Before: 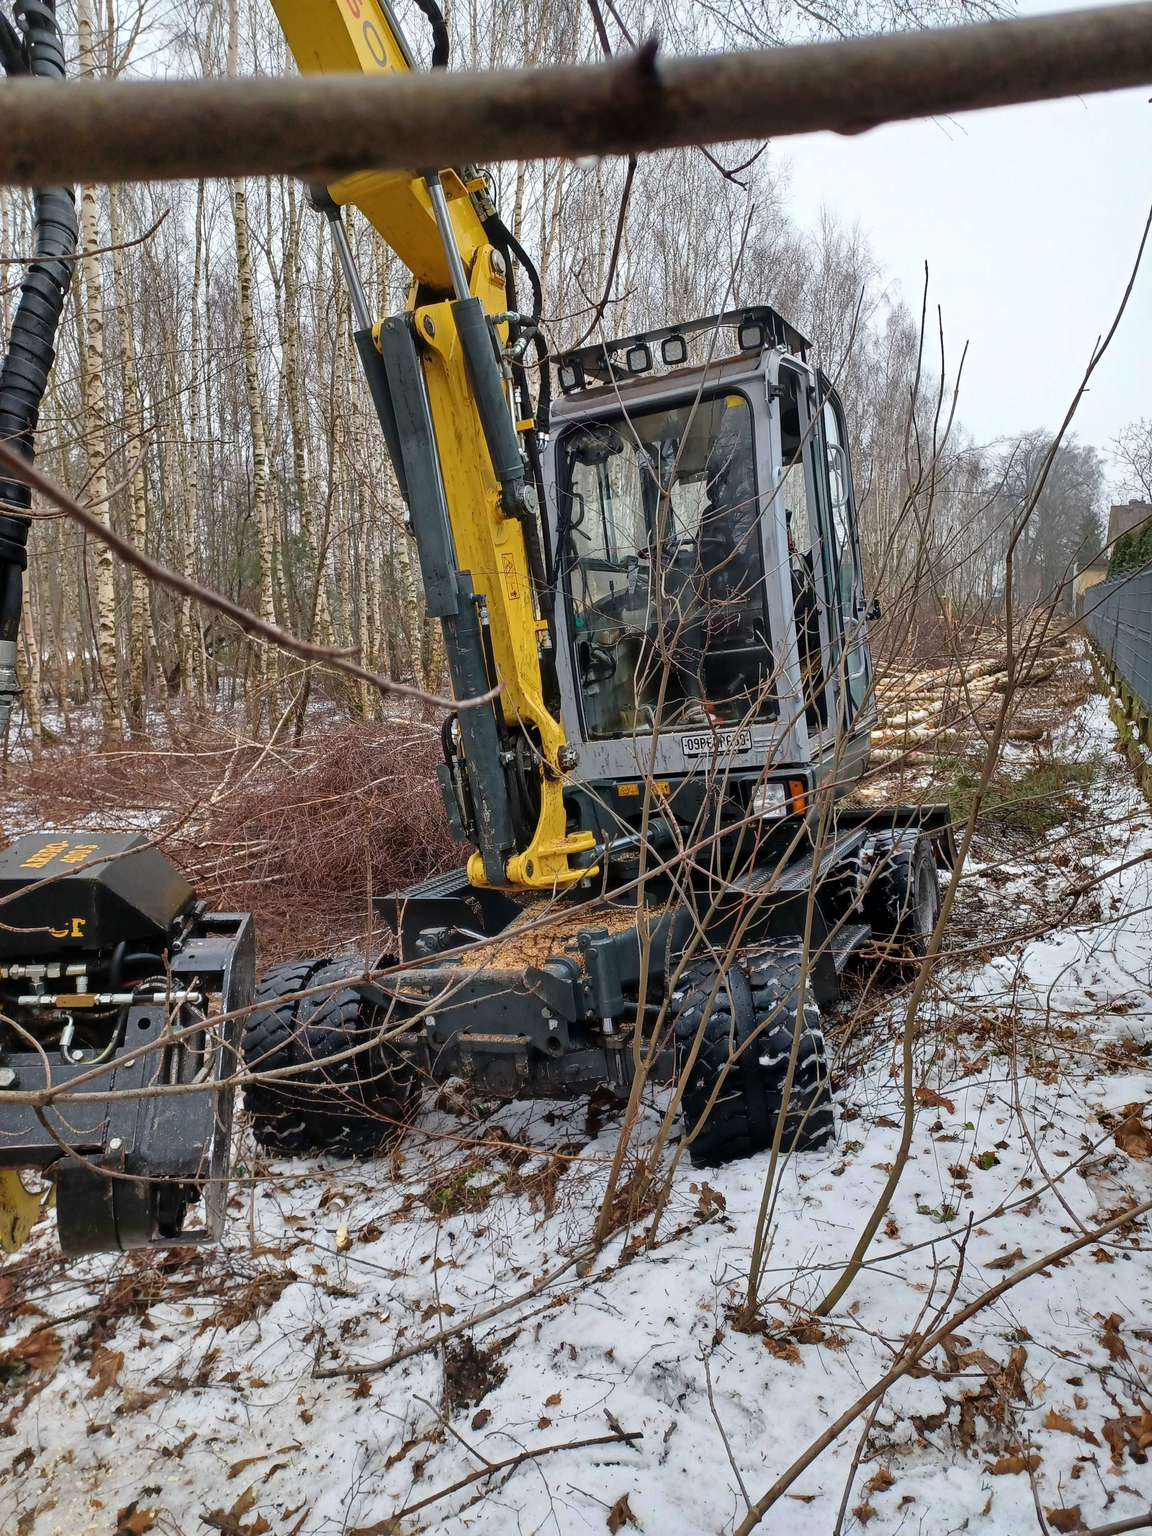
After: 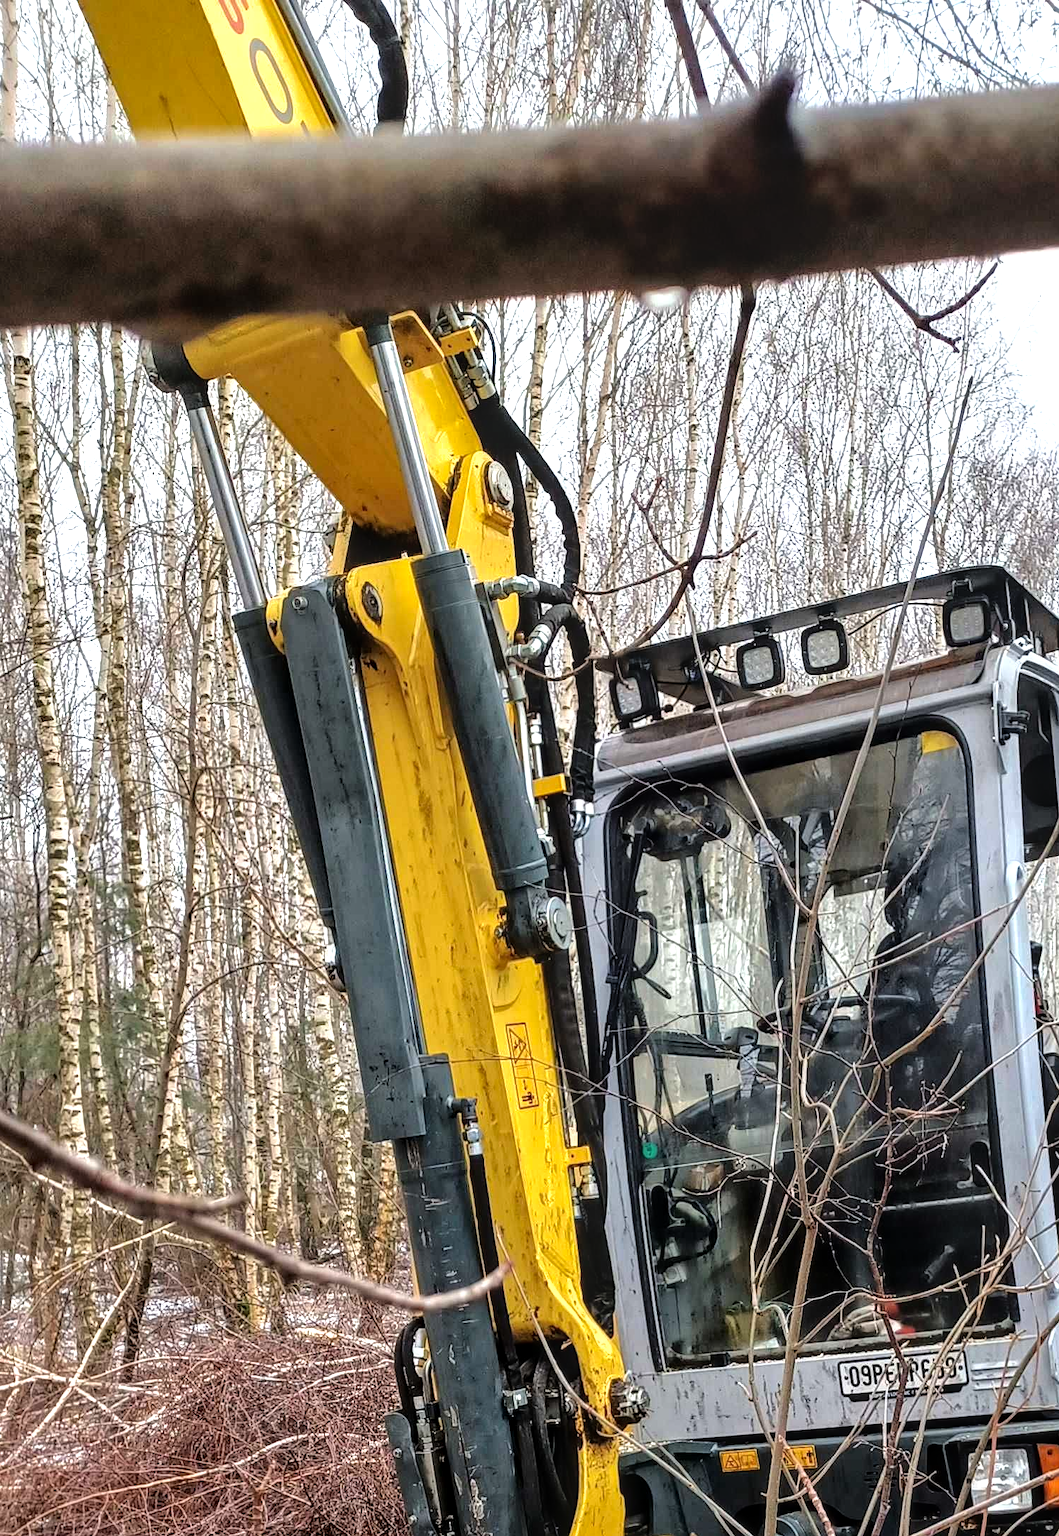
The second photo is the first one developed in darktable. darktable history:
tone equalizer: -8 EV -1.12 EV, -7 EV -1.02 EV, -6 EV -0.884 EV, -5 EV -0.595 EV, -3 EV 0.586 EV, -2 EV 0.853 EV, -1 EV 0.994 EV, +0 EV 1.06 EV
local contrast: on, module defaults
shadows and highlights: shadows -20.39, white point adjustment -1.95, highlights -34.87, highlights color adjustment 52.85%
crop: left 19.818%, right 30.44%, bottom 45.881%
